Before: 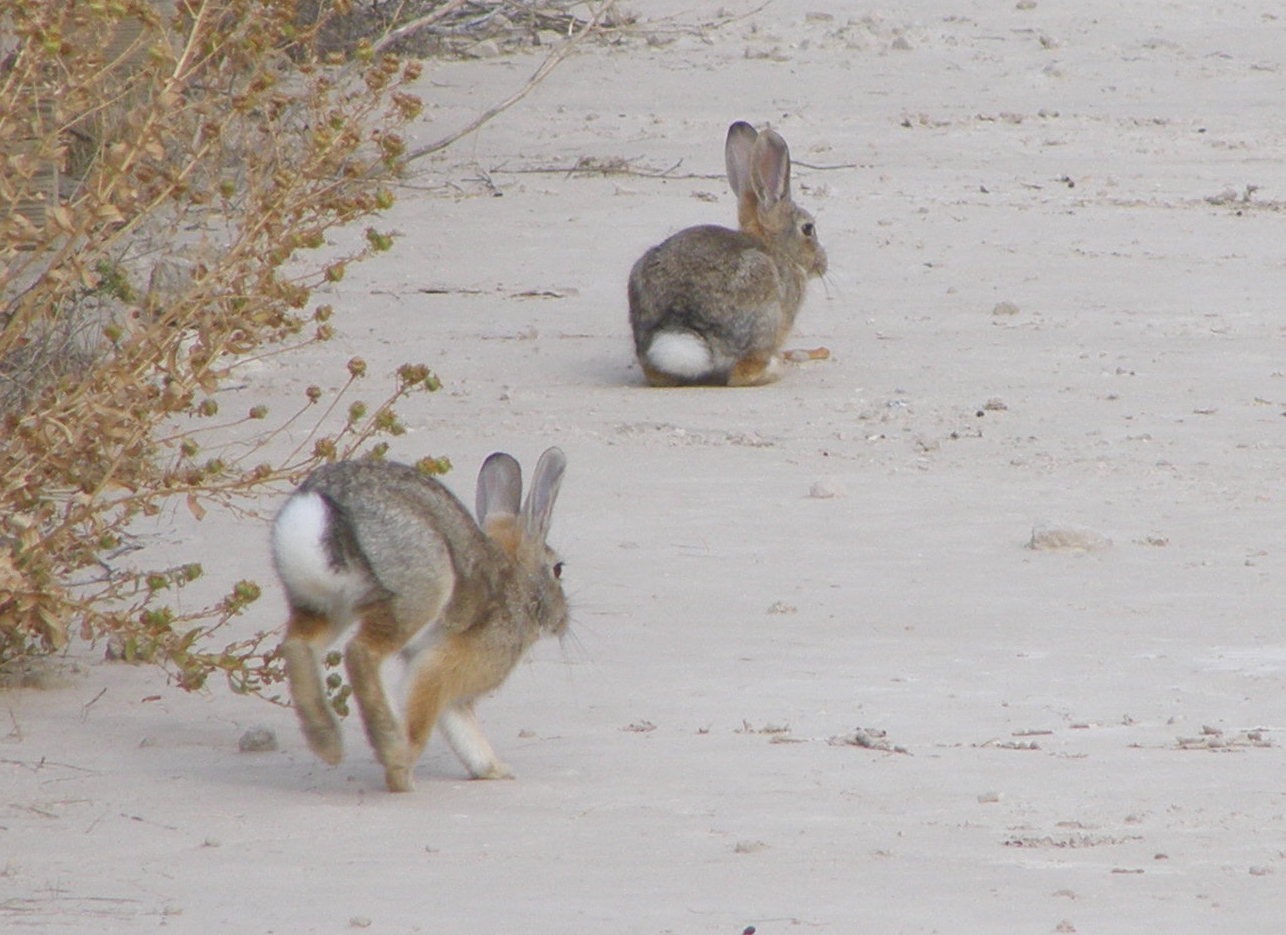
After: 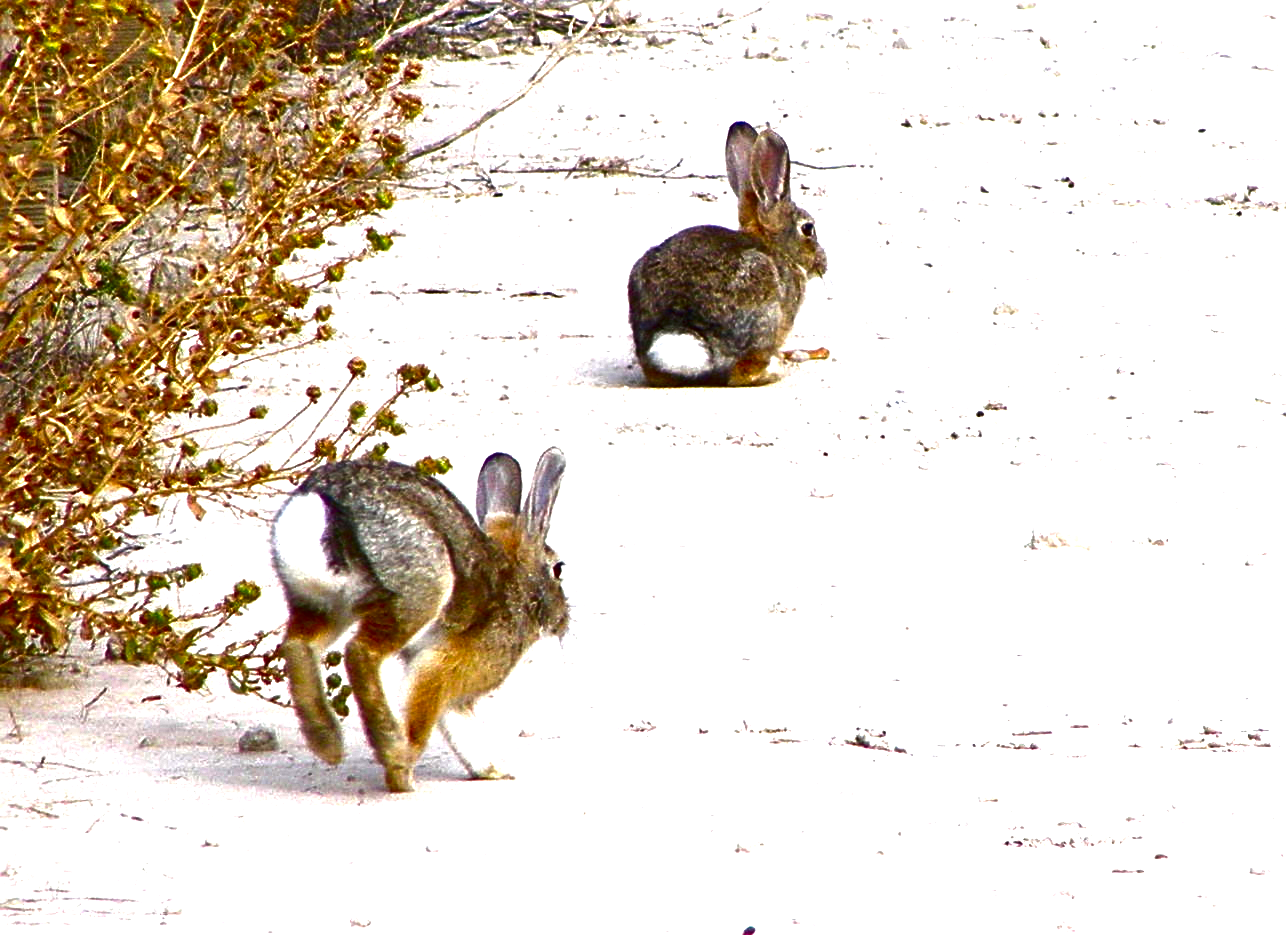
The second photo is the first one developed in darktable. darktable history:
exposure: black level correction 0.001, exposure 1.313 EV, compensate highlight preservation false
local contrast: mode bilateral grid, contrast 21, coarseness 50, detail 119%, midtone range 0.2
contrast brightness saturation: brightness -0.986, saturation 0.988
sharpen: radius 3.096
